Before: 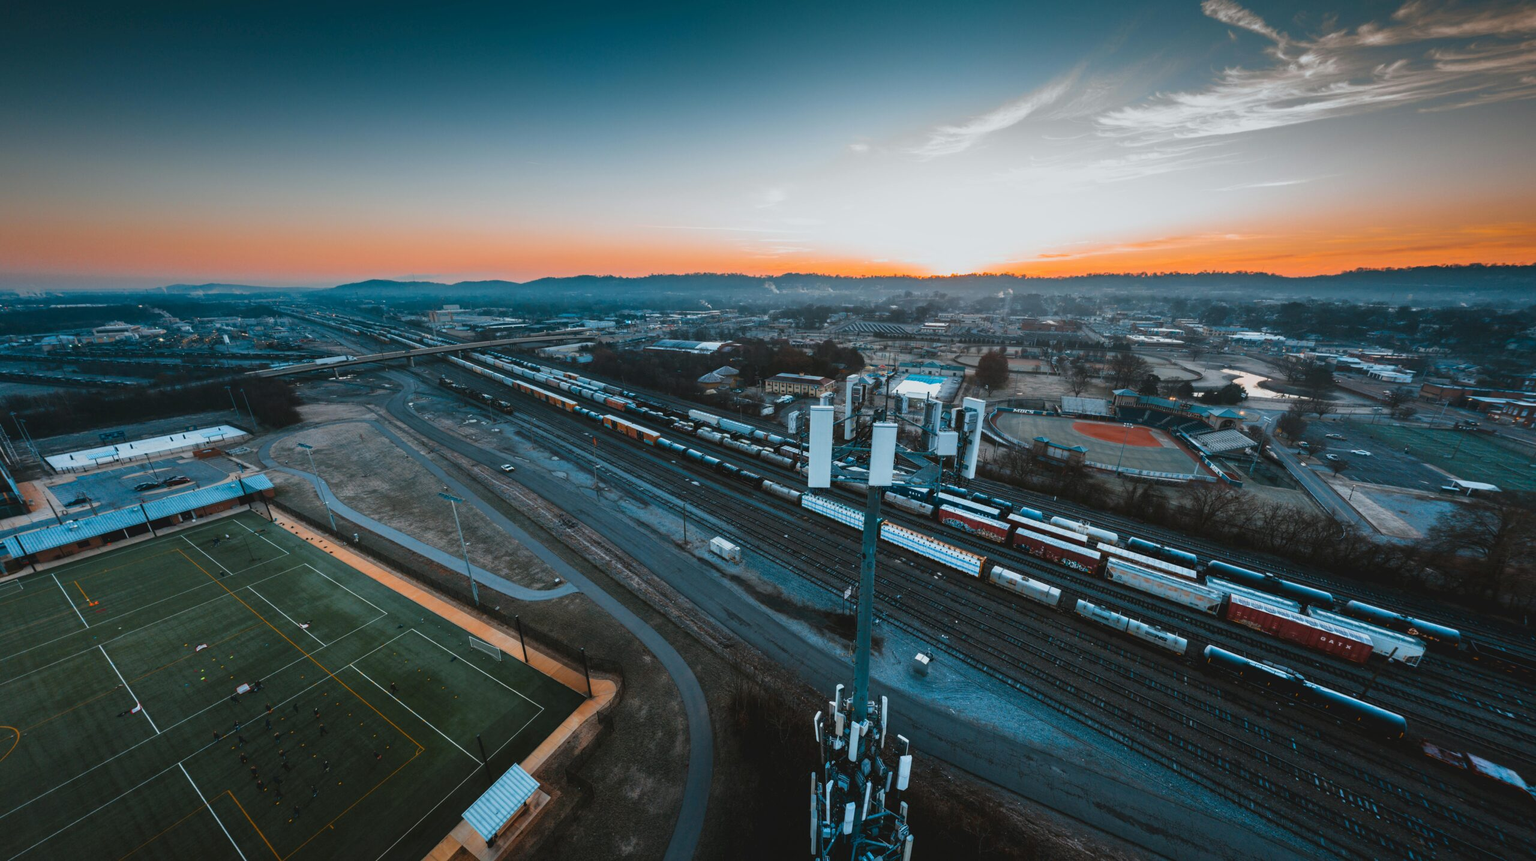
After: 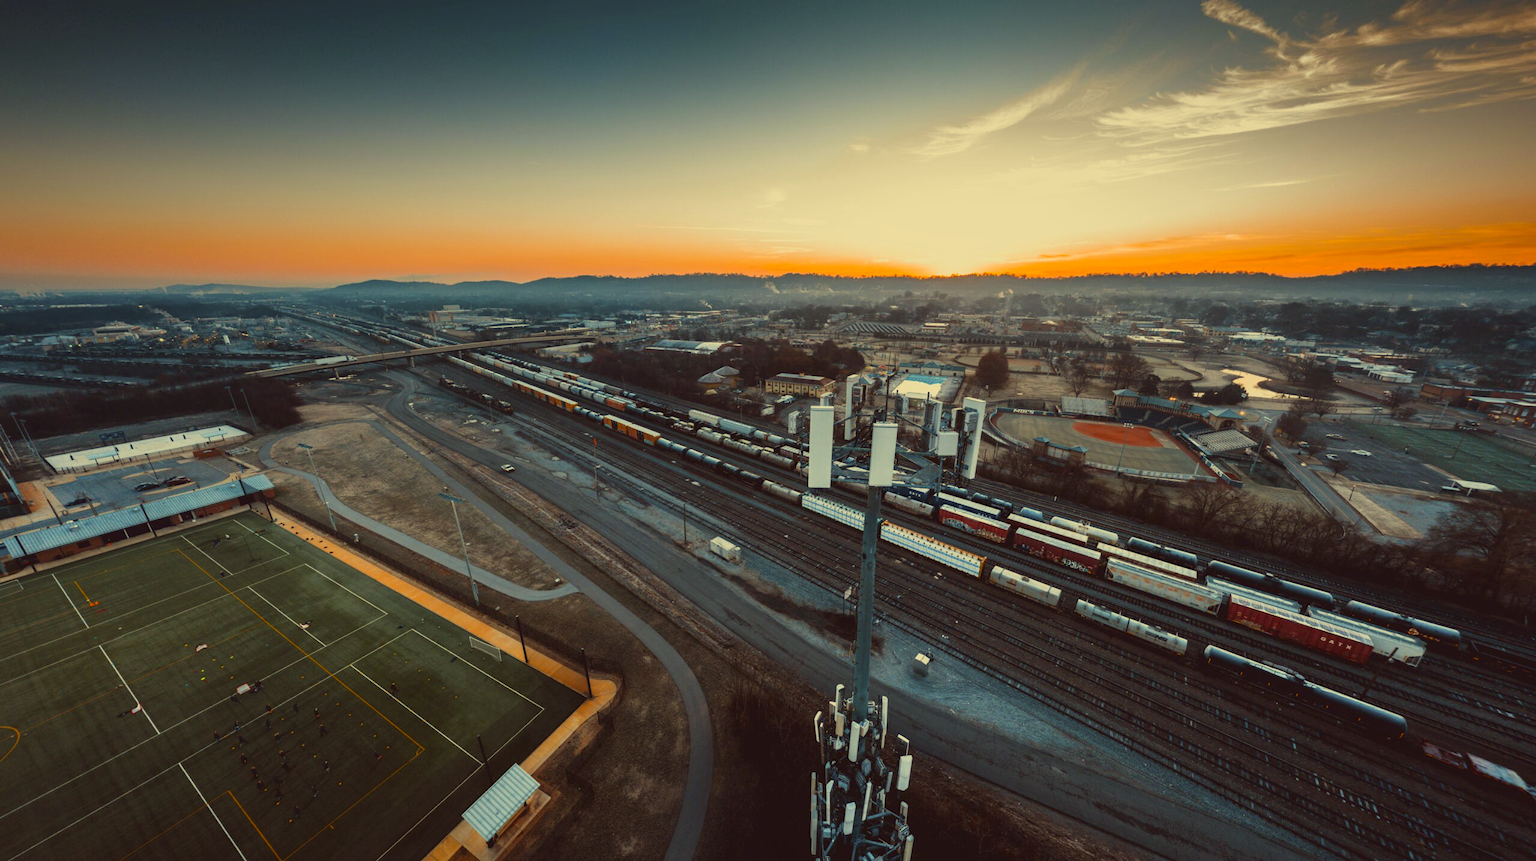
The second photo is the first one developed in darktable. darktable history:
color correction: highlights a* -0.439, highlights b* 39.61, shadows a* 9.55, shadows b* -0.895
